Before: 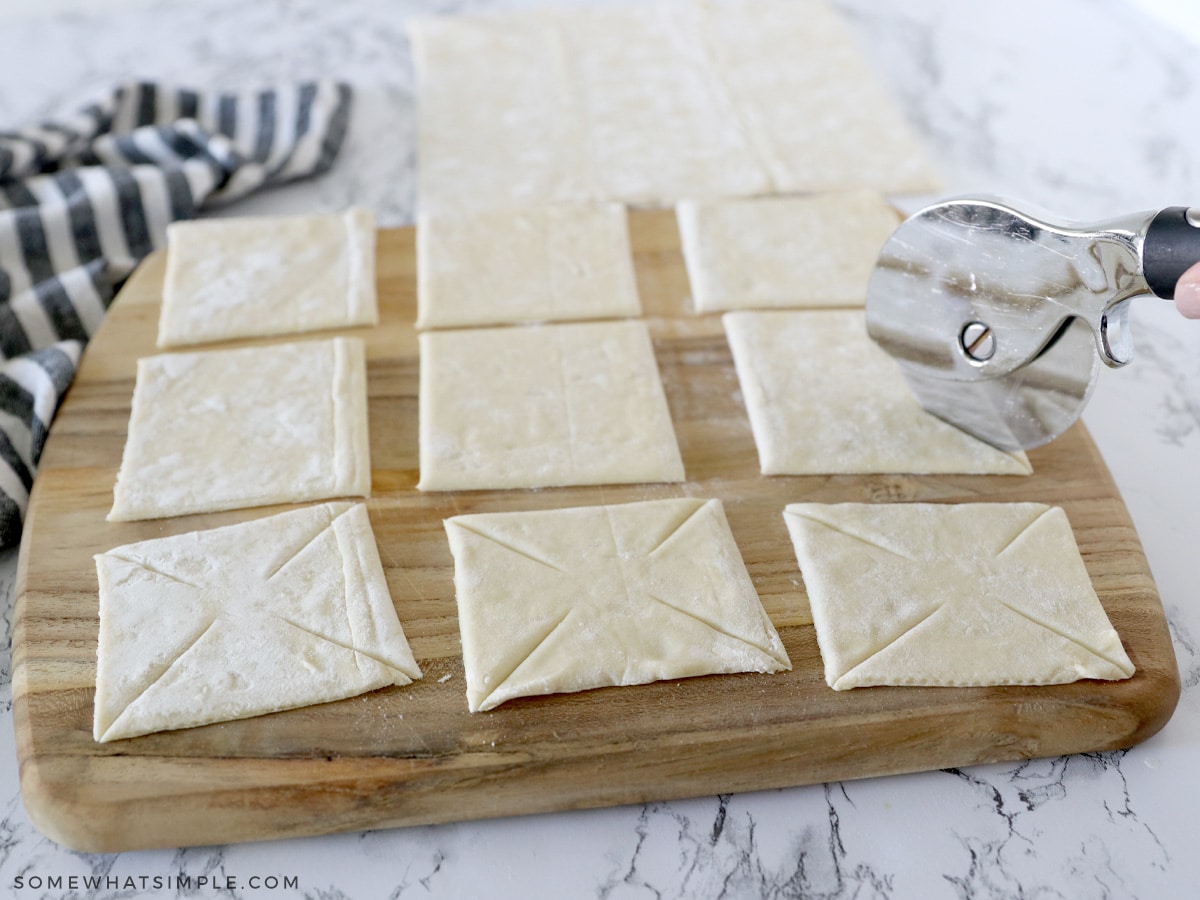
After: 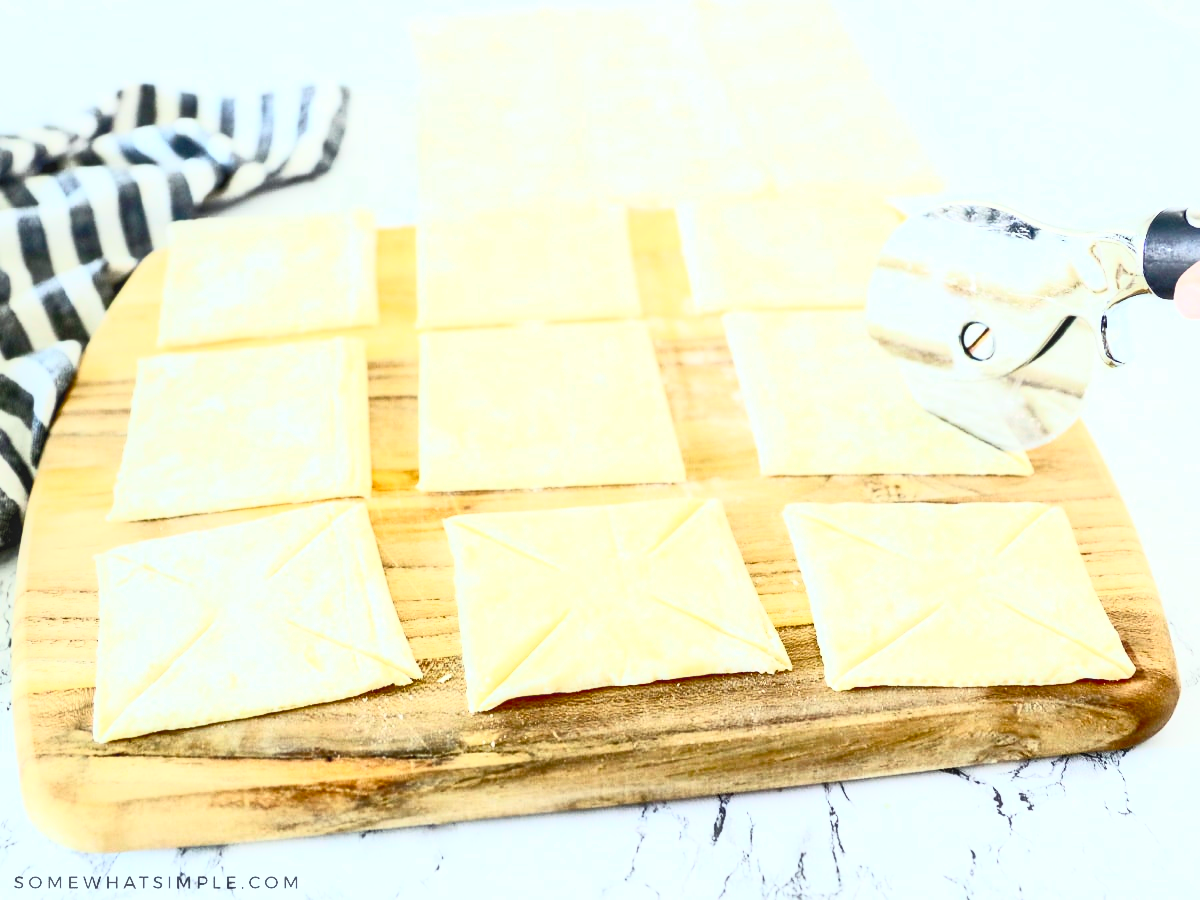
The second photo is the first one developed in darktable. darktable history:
contrast brightness saturation: contrast 0.83, brightness 0.59, saturation 0.59
local contrast: detail 110%
exposure: black level correction 0.001, exposure 0.5 EV, compensate exposure bias true, compensate highlight preservation false
color correction: highlights a* -4.73, highlights b* 5.06, saturation 0.97
